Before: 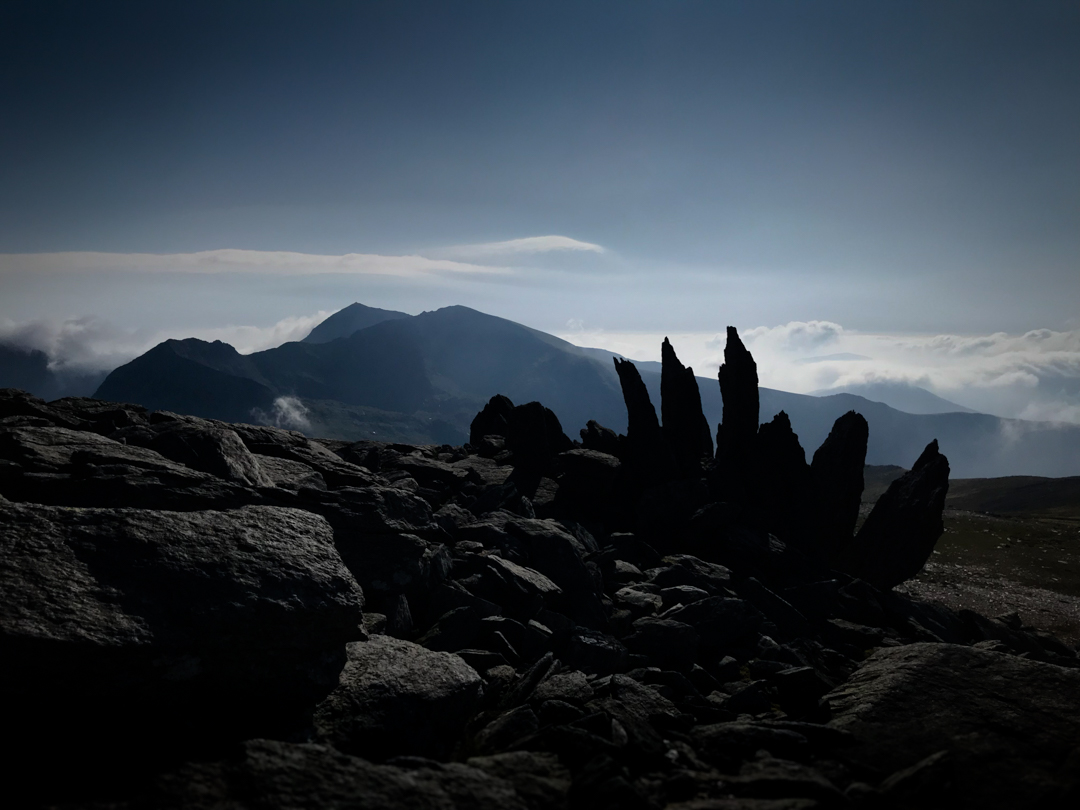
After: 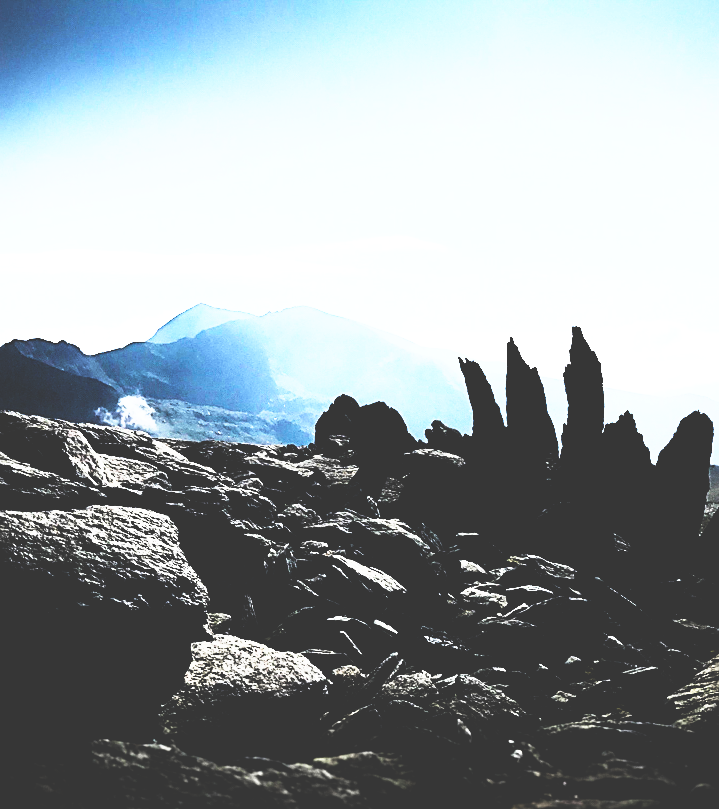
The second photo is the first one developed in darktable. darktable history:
sharpen: on, module defaults
exposure: black level correction 0, exposure 0.7 EV, compensate exposure bias true, compensate highlight preservation false
base curve: curves: ch0 [(0, 0.036) (0.007, 0.037) (0.604, 0.887) (1, 1)], preserve colors none
crop and rotate: left 14.385%, right 18.948%
rgb curve: curves: ch0 [(0, 0) (0.21, 0.15) (0.24, 0.21) (0.5, 0.75) (0.75, 0.96) (0.89, 0.99) (1, 1)]; ch1 [(0, 0.02) (0.21, 0.13) (0.25, 0.2) (0.5, 0.67) (0.75, 0.9) (0.89, 0.97) (1, 1)]; ch2 [(0, 0.02) (0.21, 0.13) (0.25, 0.2) (0.5, 0.67) (0.75, 0.9) (0.89, 0.97) (1, 1)], compensate middle gray true
